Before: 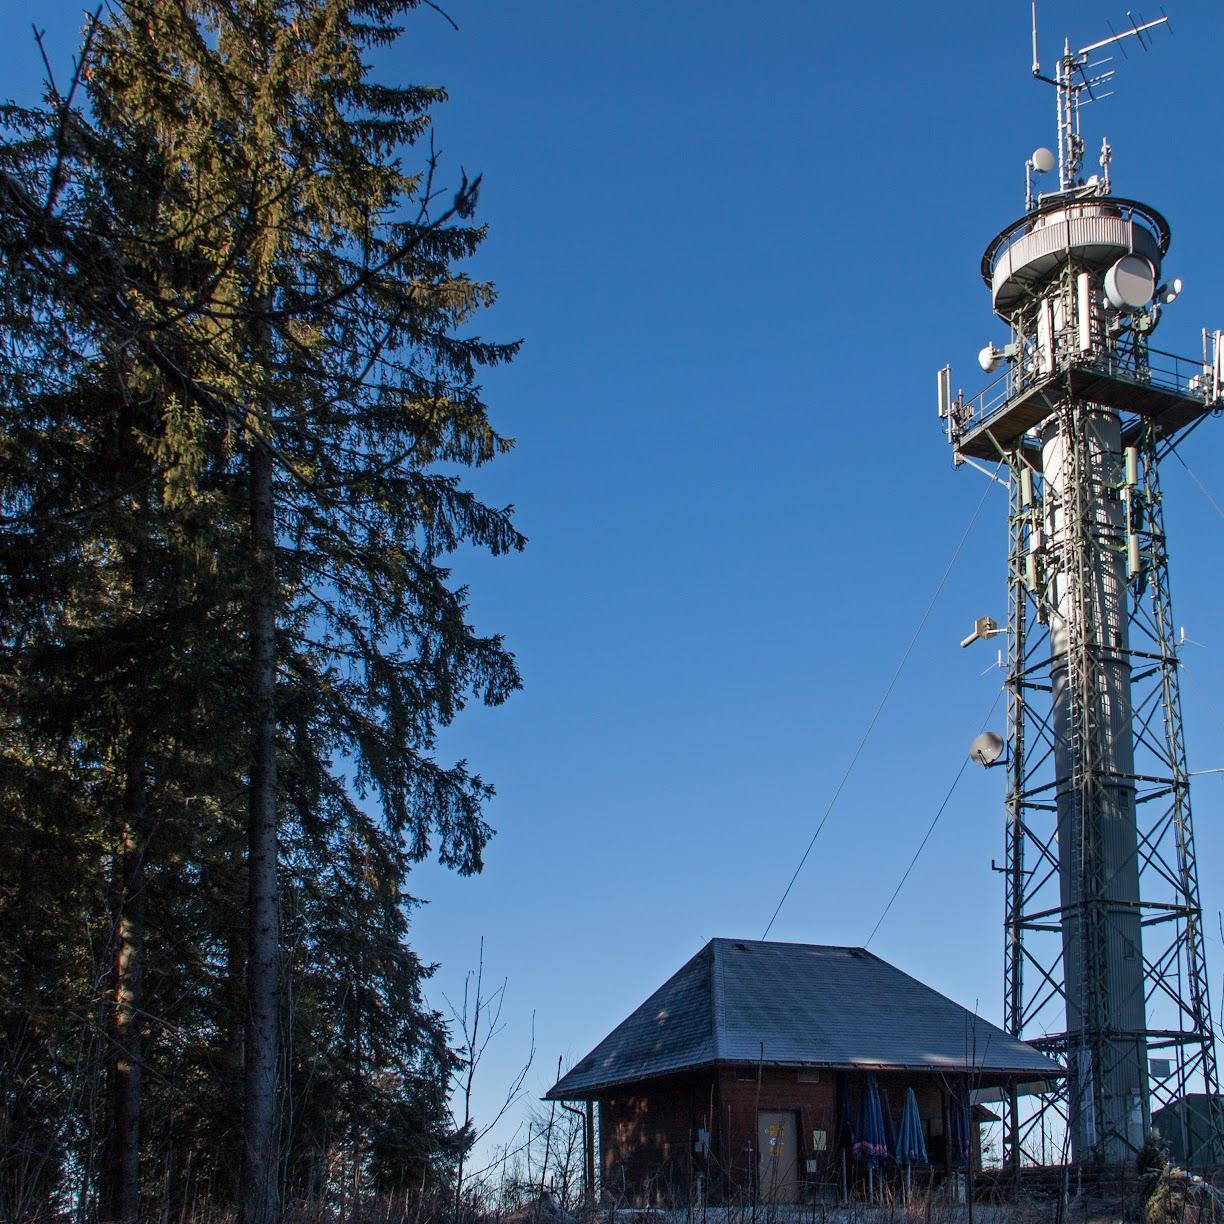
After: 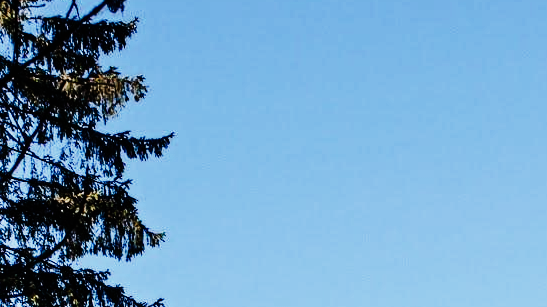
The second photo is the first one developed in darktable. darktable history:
crop: left 28.64%, top 16.832%, right 26.637%, bottom 58.055%
sigmoid: contrast 1.8, skew -0.2, preserve hue 0%, red attenuation 0.1, red rotation 0.035, green attenuation 0.1, green rotation -0.017, blue attenuation 0.15, blue rotation -0.052, base primaries Rec2020
tone equalizer: -8 EV -1.08 EV, -7 EV -1.01 EV, -6 EV -0.867 EV, -5 EV -0.578 EV, -3 EV 0.578 EV, -2 EV 0.867 EV, -1 EV 1.01 EV, +0 EV 1.08 EV, edges refinement/feathering 500, mask exposure compensation -1.57 EV, preserve details no
tone curve: curves: ch0 [(0, 0) (0.003, 0.004) (0.011, 0.015) (0.025, 0.033) (0.044, 0.058) (0.069, 0.091) (0.1, 0.131) (0.136, 0.179) (0.177, 0.233) (0.224, 0.296) (0.277, 0.364) (0.335, 0.434) (0.399, 0.511) (0.468, 0.584) (0.543, 0.656) (0.623, 0.729) (0.709, 0.799) (0.801, 0.874) (0.898, 0.936) (1, 1)], preserve colors none
